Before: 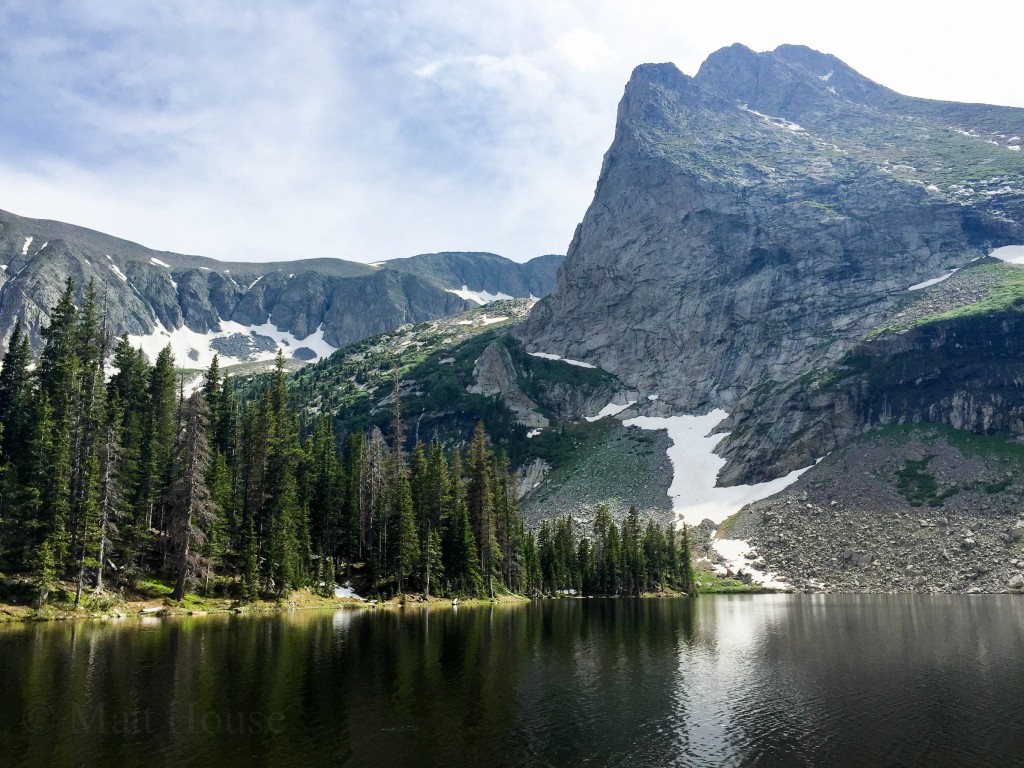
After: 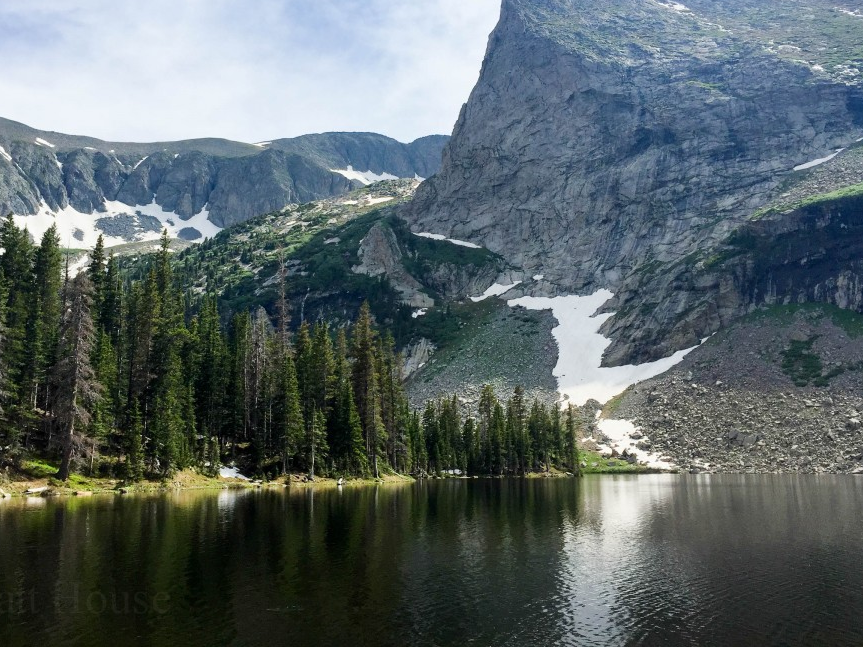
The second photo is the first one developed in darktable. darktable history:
crop: left 11.263%, top 15.69%, right 4.427%
